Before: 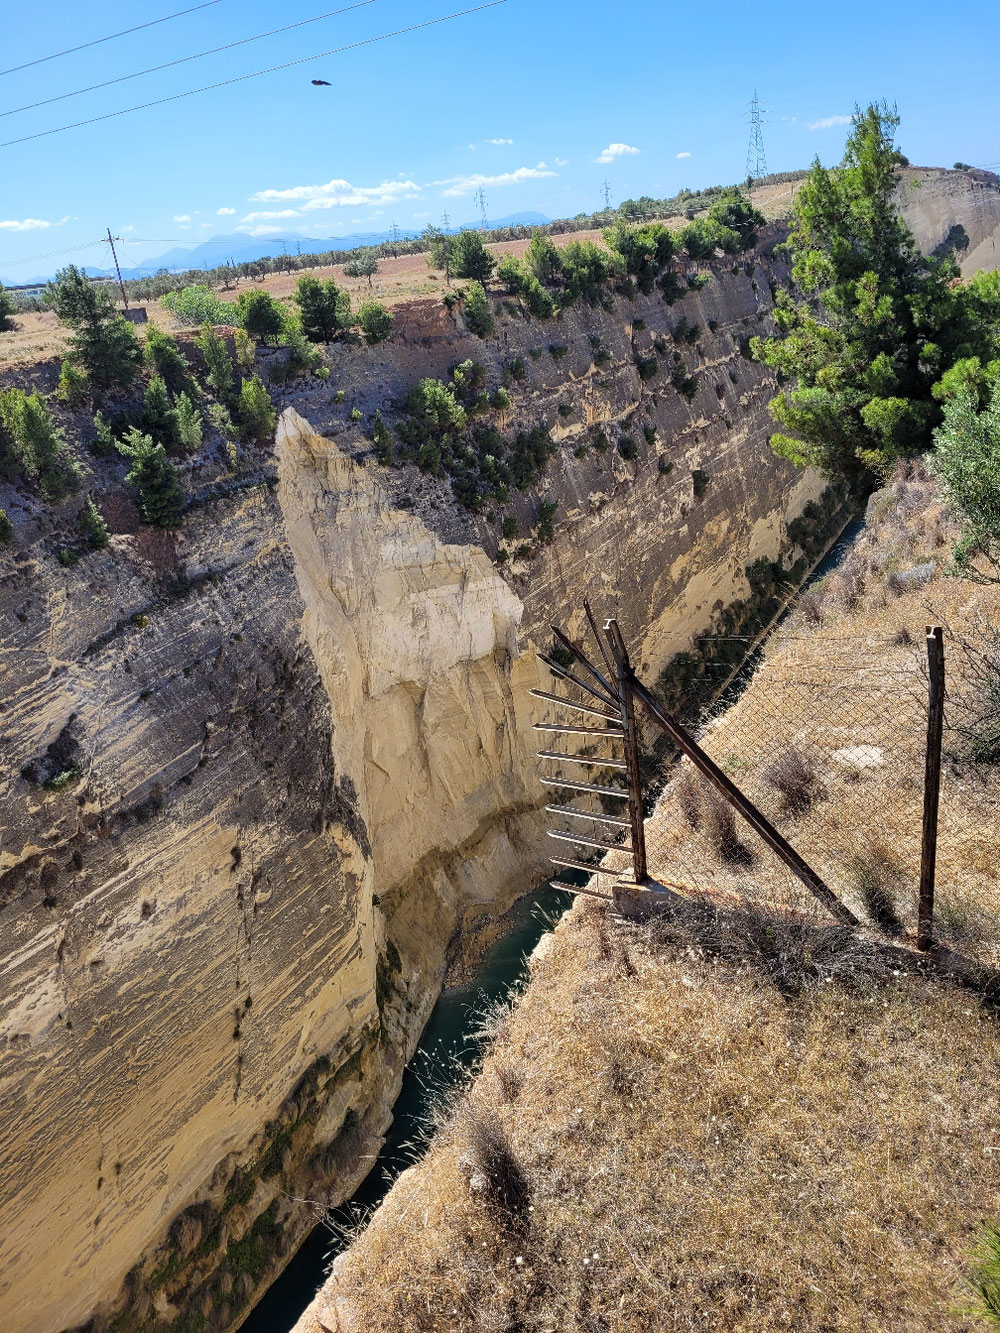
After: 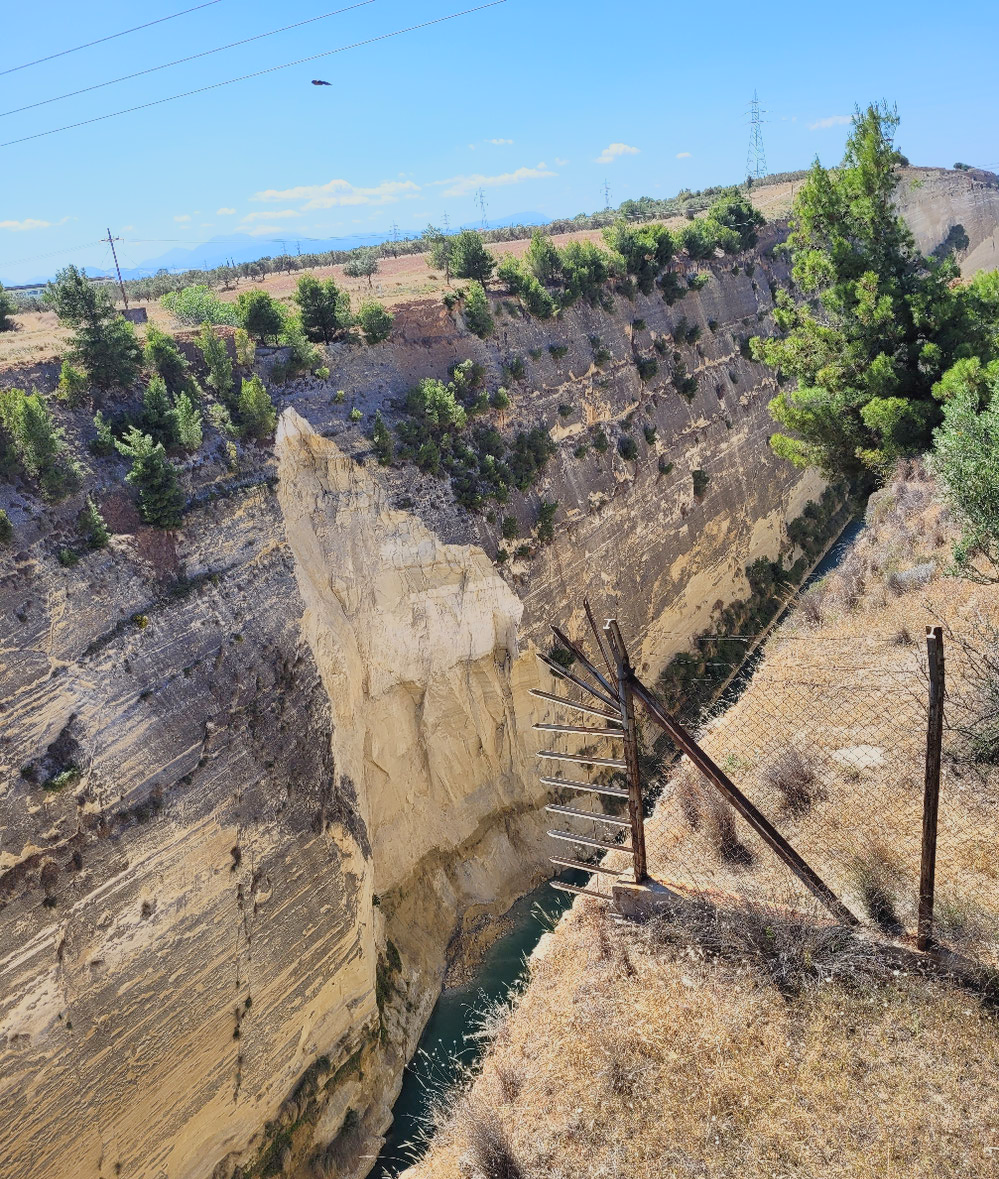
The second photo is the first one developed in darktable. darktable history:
crop and rotate: top 0%, bottom 11.49%
contrast brightness saturation: contrast -0.08, brightness -0.04, saturation -0.11
color balance rgb: contrast -30%
base curve: curves: ch0 [(0, 0) (0.005, 0.002) (0.193, 0.295) (0.399, 0.664) (0.75, 0.928) (1, 1)]
